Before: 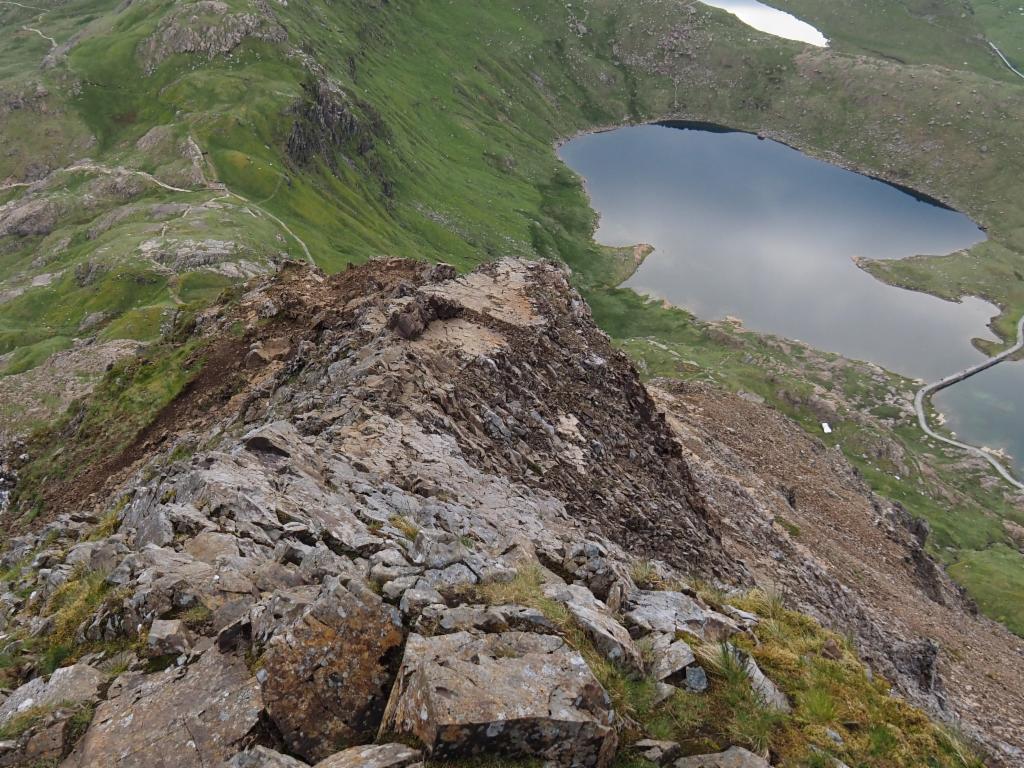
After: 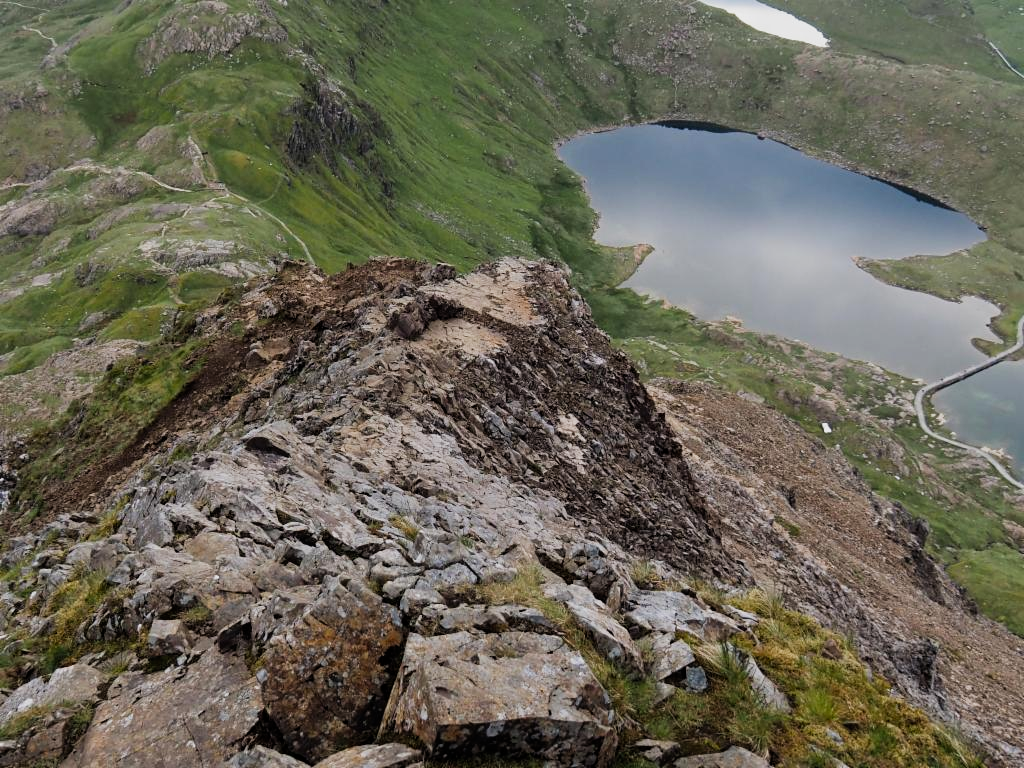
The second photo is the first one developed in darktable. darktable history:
filmic rgb: middle gray luminance 21.87%, black relative exposure -14.04 EV, white relative exposure 2.97 EV, target black luminance 0%, hardness 8.9, latitude 60.14%, contrast 1.21, highlights saturation mix 4.5%, shadows ↔ highlights balance 41.06%, preserve chrominance RGB euclidean norm, color science v5 (2021), contrast in shadows safe, contrast in highlights safe
